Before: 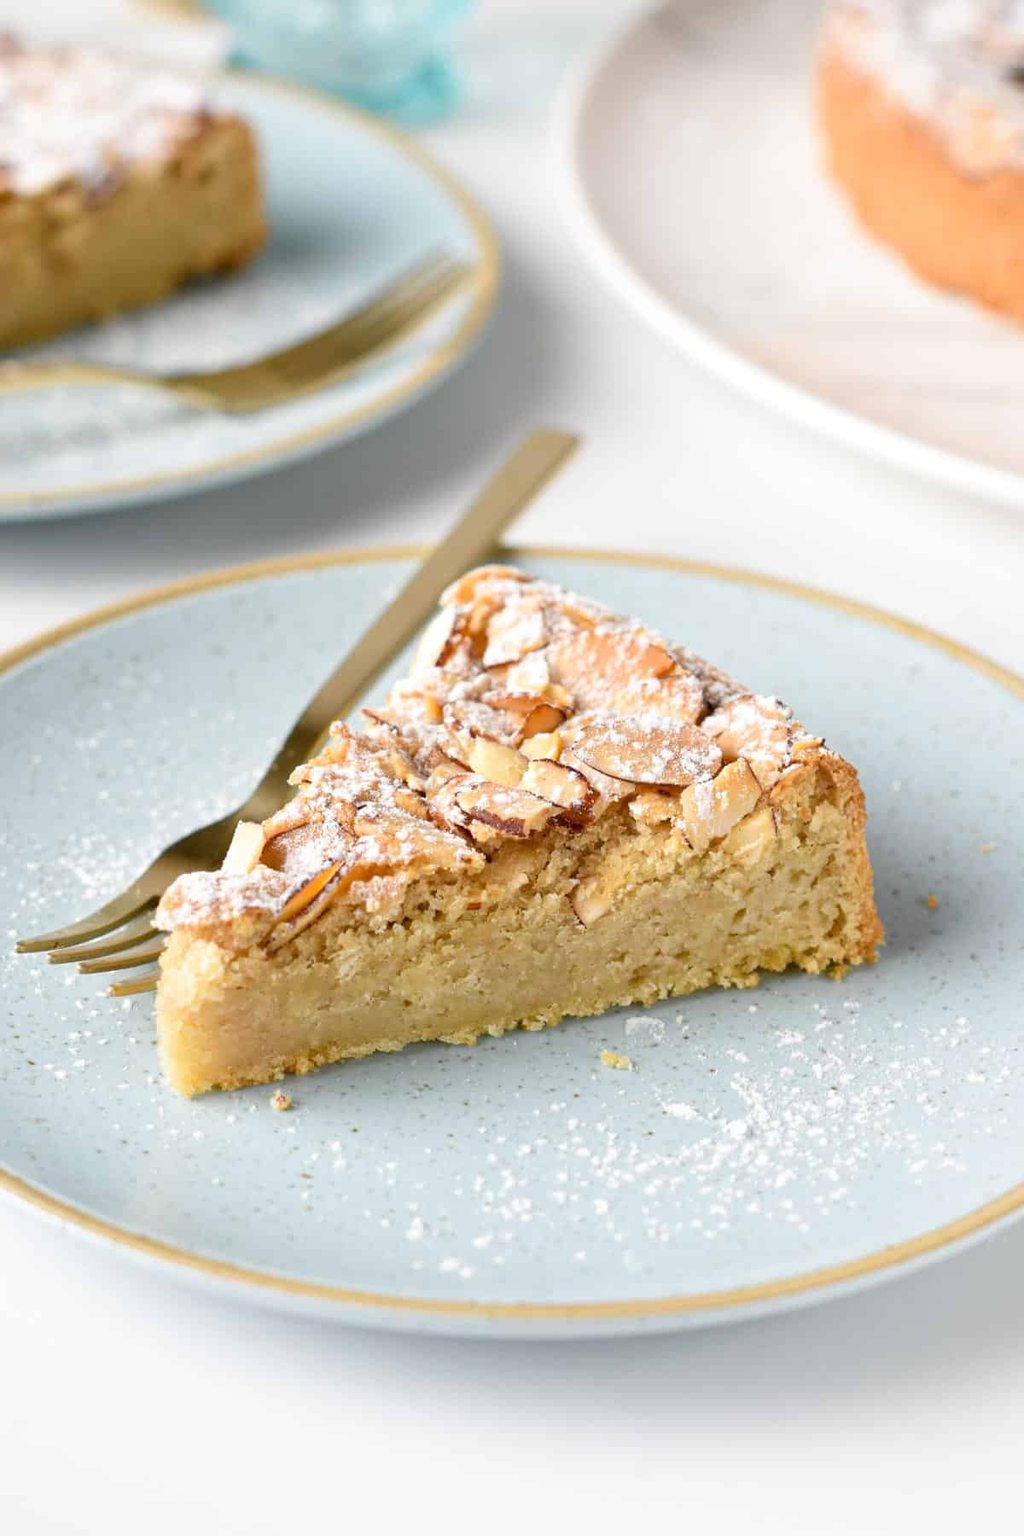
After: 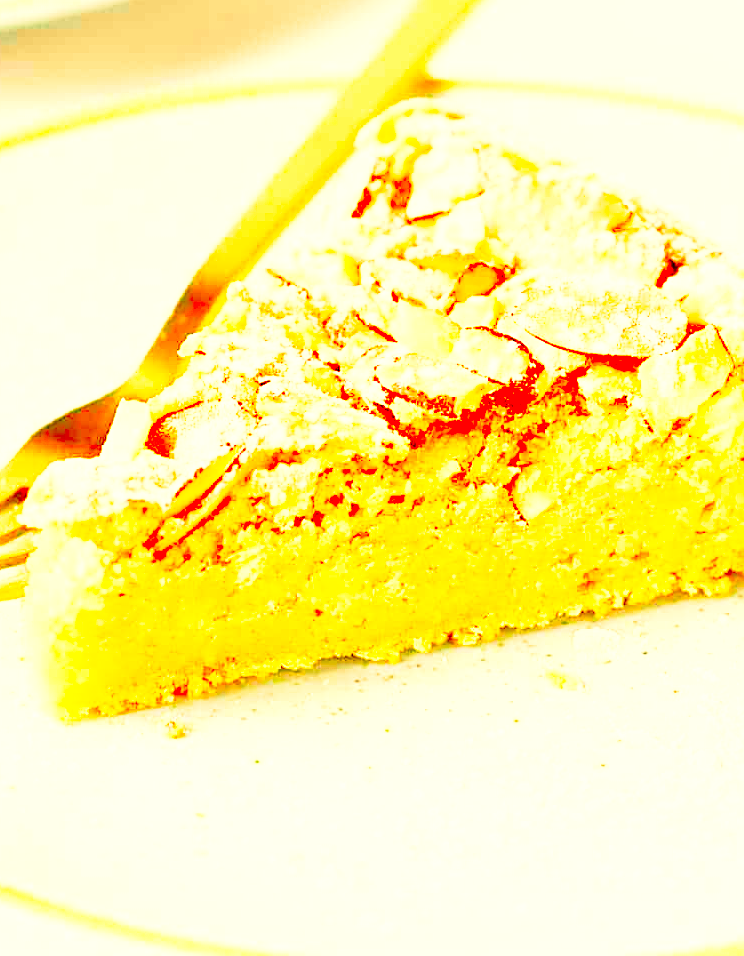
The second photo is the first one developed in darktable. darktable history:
sharpen: on, module defaults
base curve: curves: ch0 [(0, 0) (0.028, 0.03) (0.121, 0.232) (0.46, 0.748) (0.859, 0.968) (1, 1)], preserve colors none
white balance: red 1.138, green 0.996, blue 0.812
exposure: black level correction 0, exposure 1.3 EV, compensate exposure bias true, compensate highlight preservation false
color correction: saturation 3
crop: left 13.312%, top 31.28%, right 24.627%, bottom 15.582%
